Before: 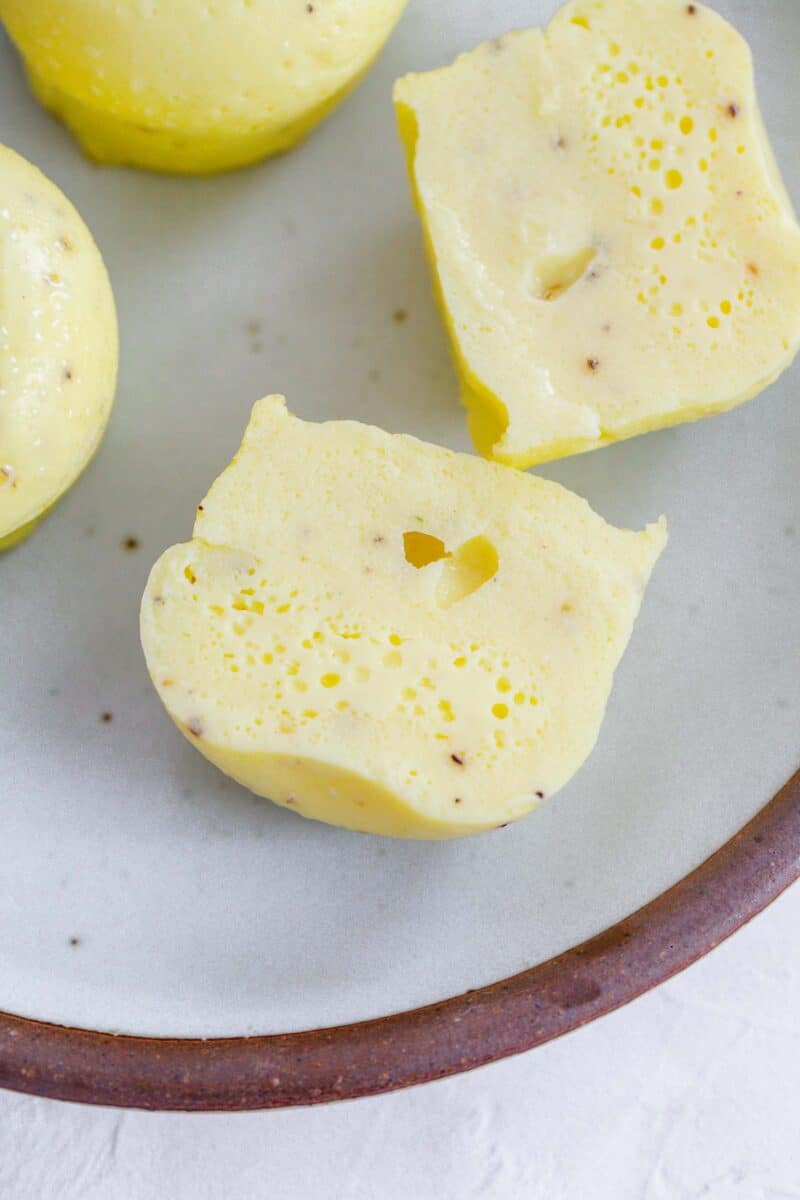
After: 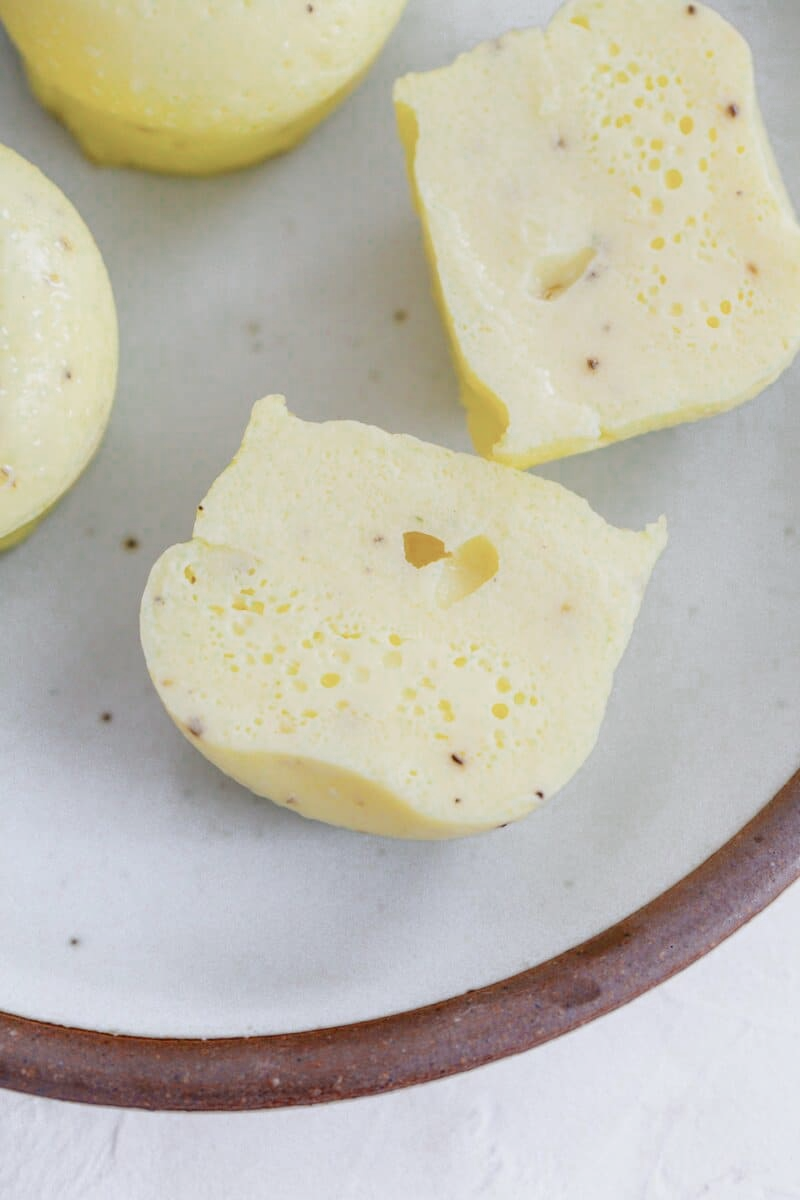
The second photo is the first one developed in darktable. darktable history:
exposure: exposure 0.295 EV, compensate highlight preservation false
filmic rgb: black relative exposure -15.1 EV, white relative exposure 3 EV, target black luminance 0%, hardness 9.29, latitude 98.58%, contrast 0.911, shadows ↔ highlights balance 0.512%
color zones: curves: ch0 [(0, 0.5) (0.125, 0.4) (0.25, 0.5) (0.375, 0.4) (0.5, 0.4) (0.625, 0.6) (0.75, 0.6) (0.875, 0.5)]; ch1 [(0, 0.35) (0.125, 0.45) (0.25, 0.35) (0.375, 0.35) (0.5, 0.35) (0.625, 0.35) (0.75, 0.45) (0.875, 0.35)]; ch2 [(0, 0.6) (0.125, 0.5) (0.25, 0.5) (0.375, 0.6) (0.5, 0.6) (0.625, 0.5) (0.75, 0.5) (0.875, 0.5)]
